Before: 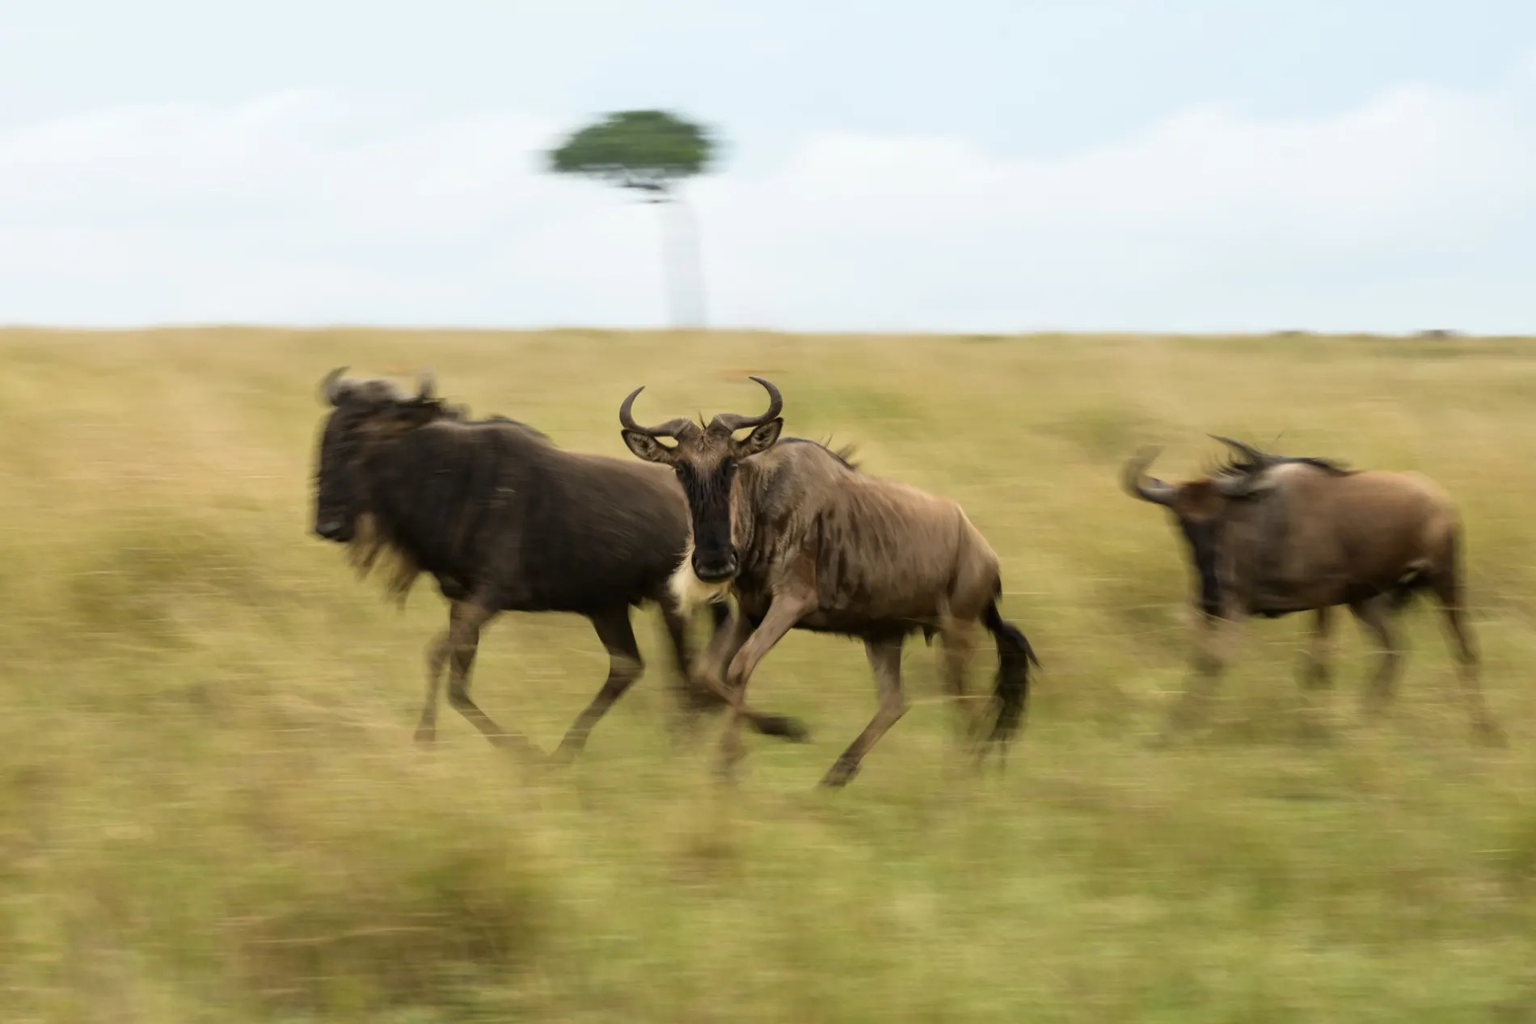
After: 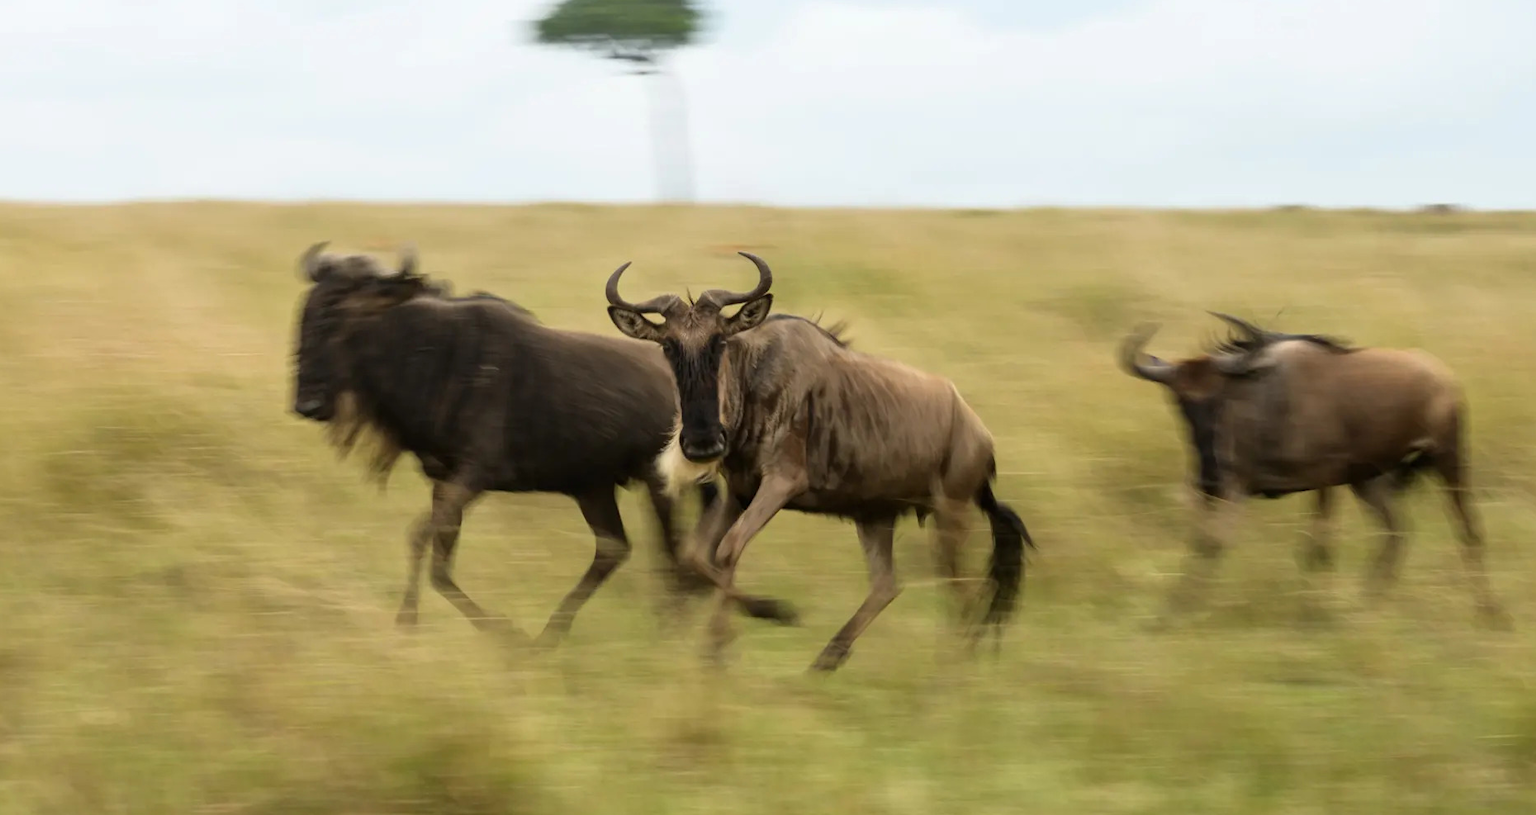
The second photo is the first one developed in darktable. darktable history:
crop and rotate: left 1.807%, top 12.805%, right 0.295%, bottom 9.227%
